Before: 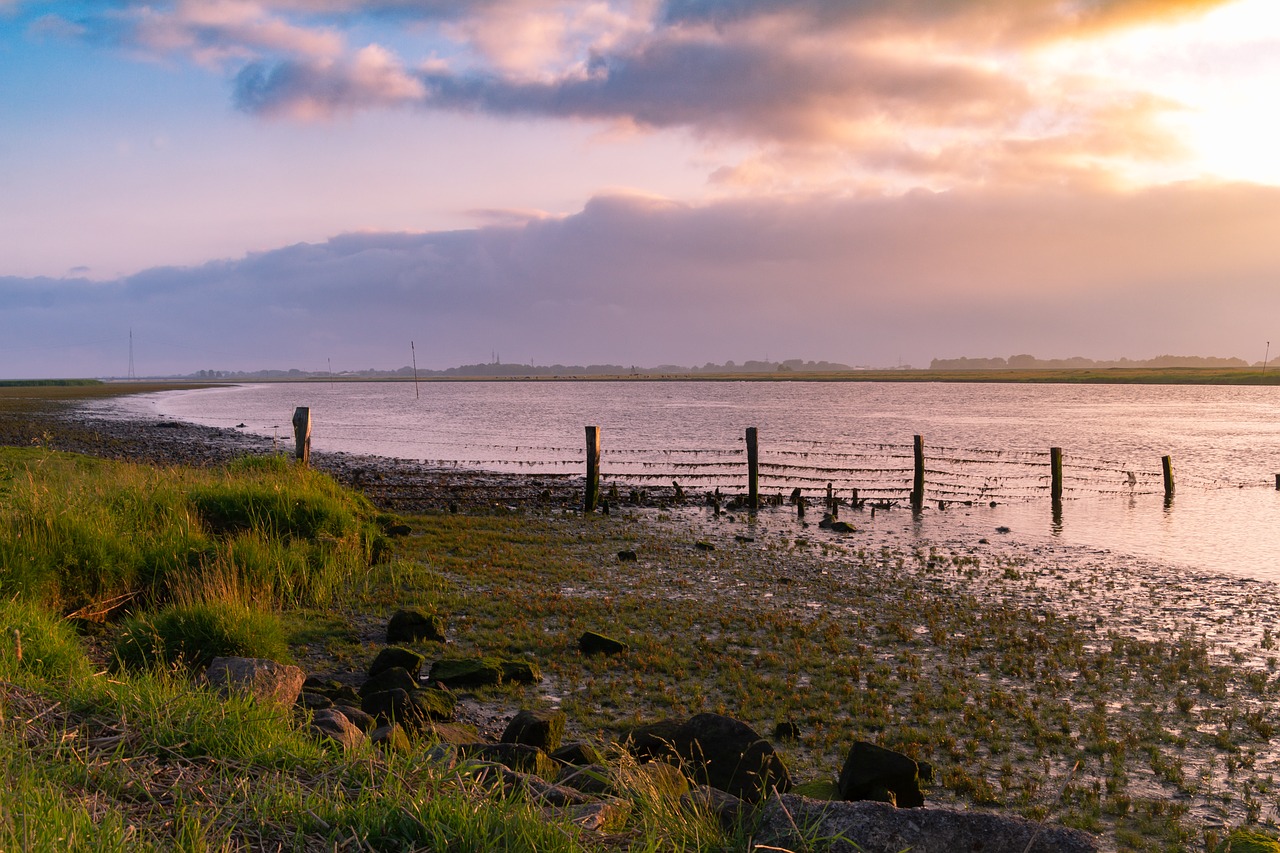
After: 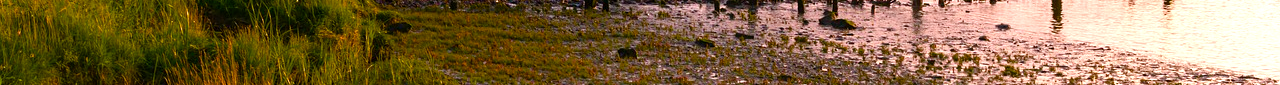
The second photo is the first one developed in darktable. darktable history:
color balance rgb: linear chroma grading › shadows -2.2%, linear chroma grading › highlights -15%, linear chroma grading › global chroma -10%, linear chroma grading › mid-tones -10%, perceptual saturation grading › global saturation 45%, perceptual saturation grading › highlights -50%, perceptual saturation grading › shadows 30%, perceptual brilliance grading › global brilliance 18%, global vibrance 45%
crop and rotate: top 59.084%, bottom 30.916%
